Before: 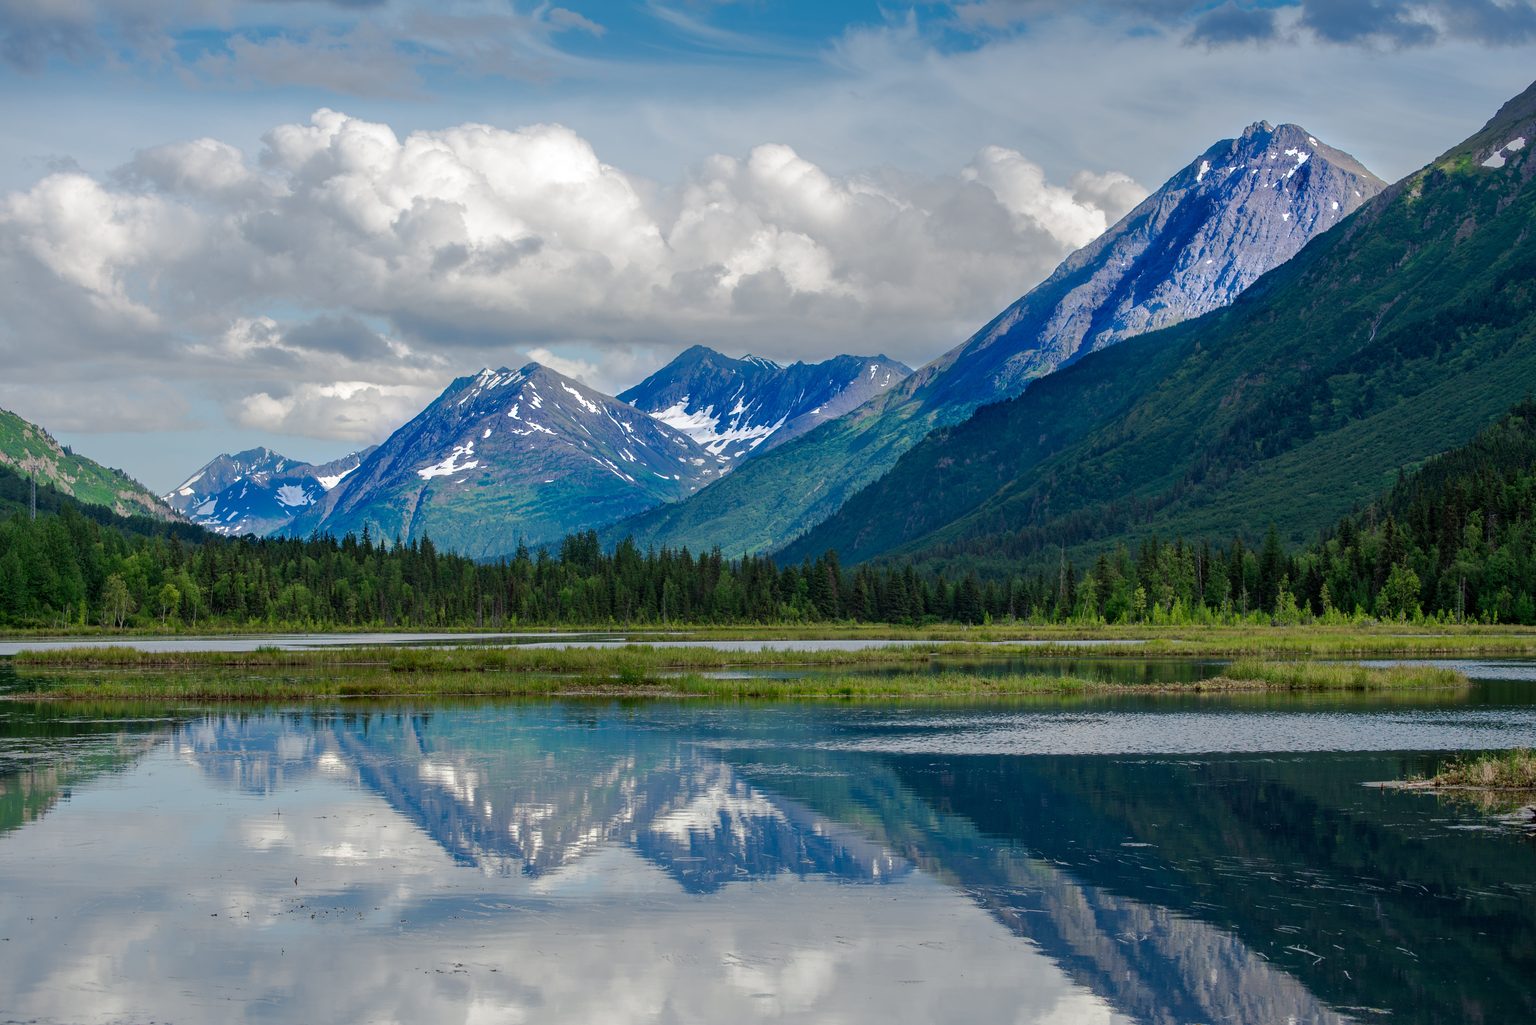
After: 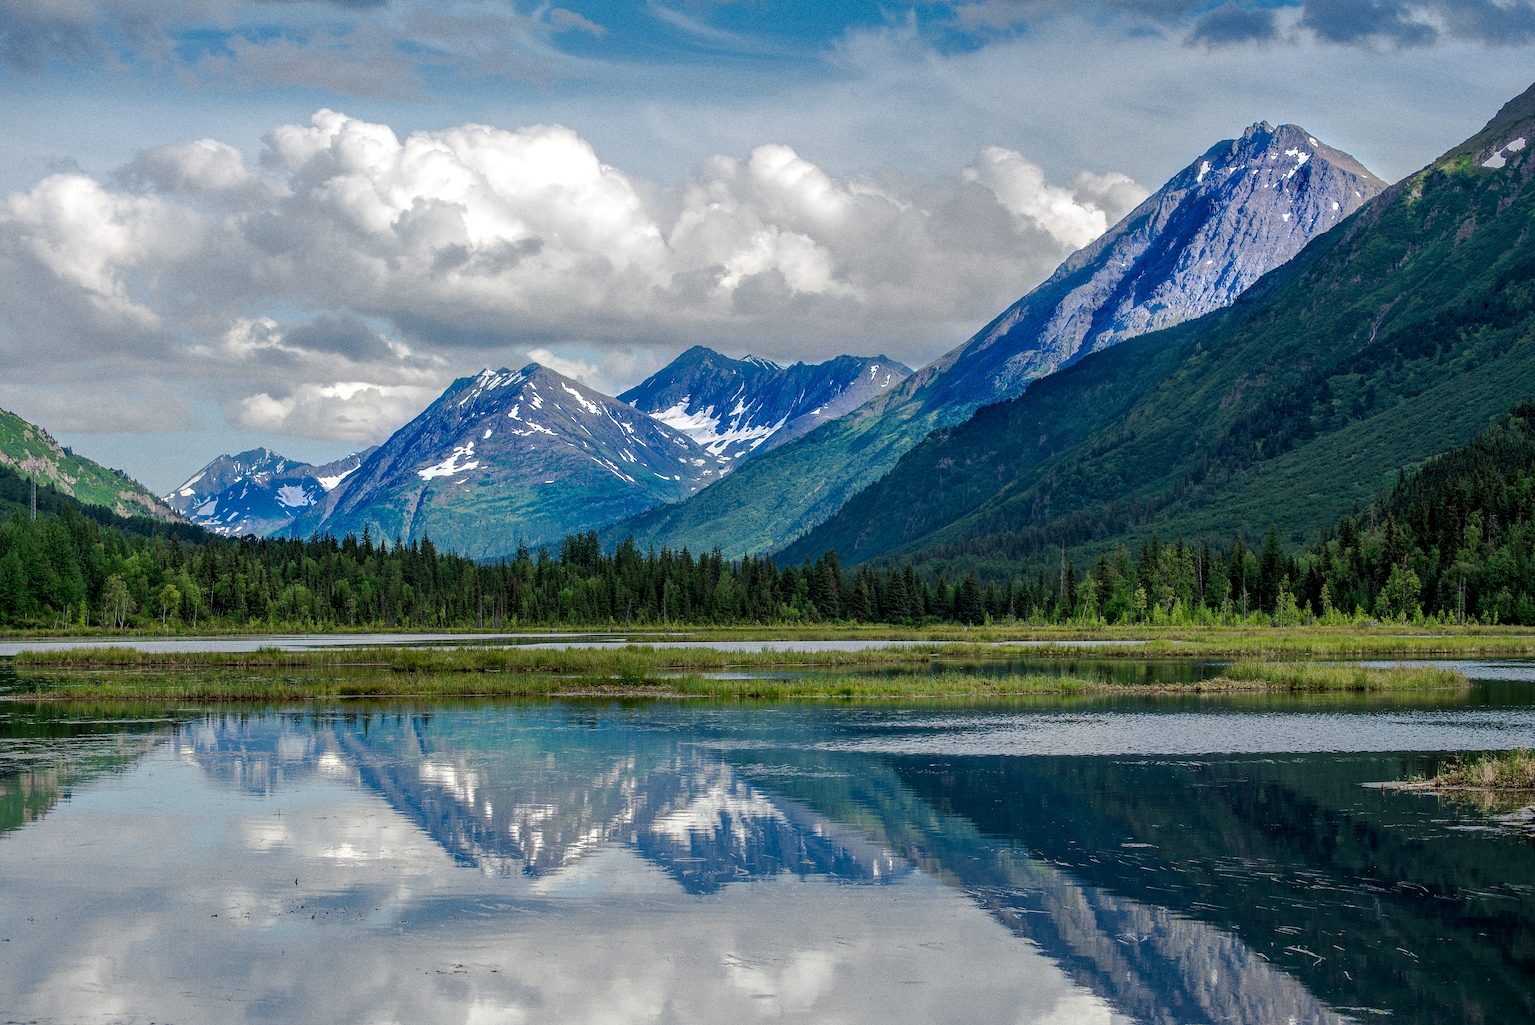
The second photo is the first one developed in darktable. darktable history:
local contrast: on, module defaults
sharpen: on, module defaults
levels: levels [0.016, 0.5, 0.996]
grain: coarseness 0.09 ISO, strength 40%
